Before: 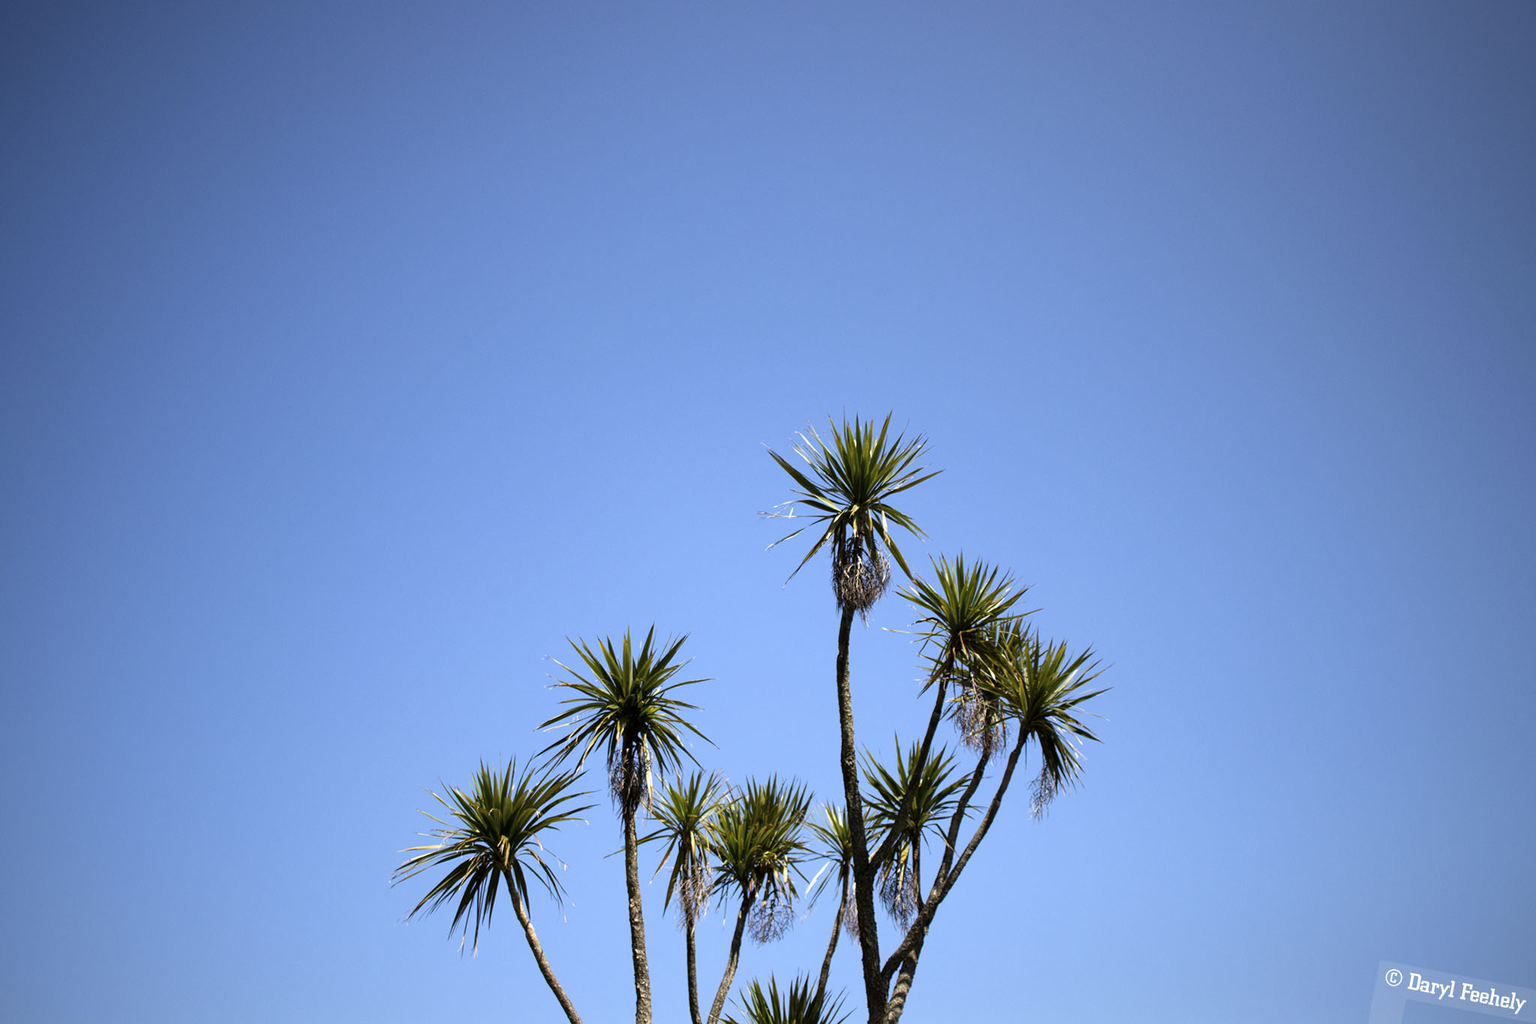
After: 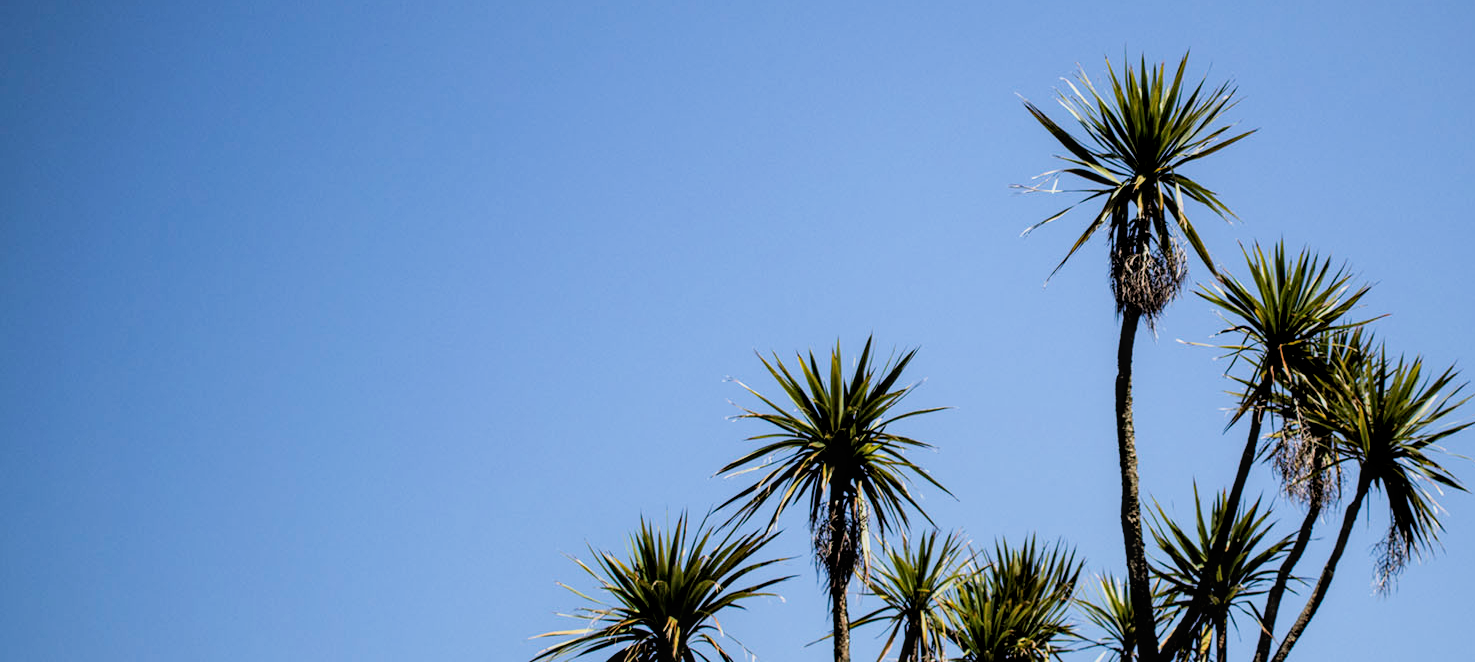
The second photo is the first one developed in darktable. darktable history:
filmic rgb: black relative exposure -5 EV, white relative exposure 3.5 EV, hardness 3.19, contrast 1.2, highlights saturation mix -50%
crop: top 36.498%, right 27.964%, bottom 14.995%
local contrast: on, module defaults
